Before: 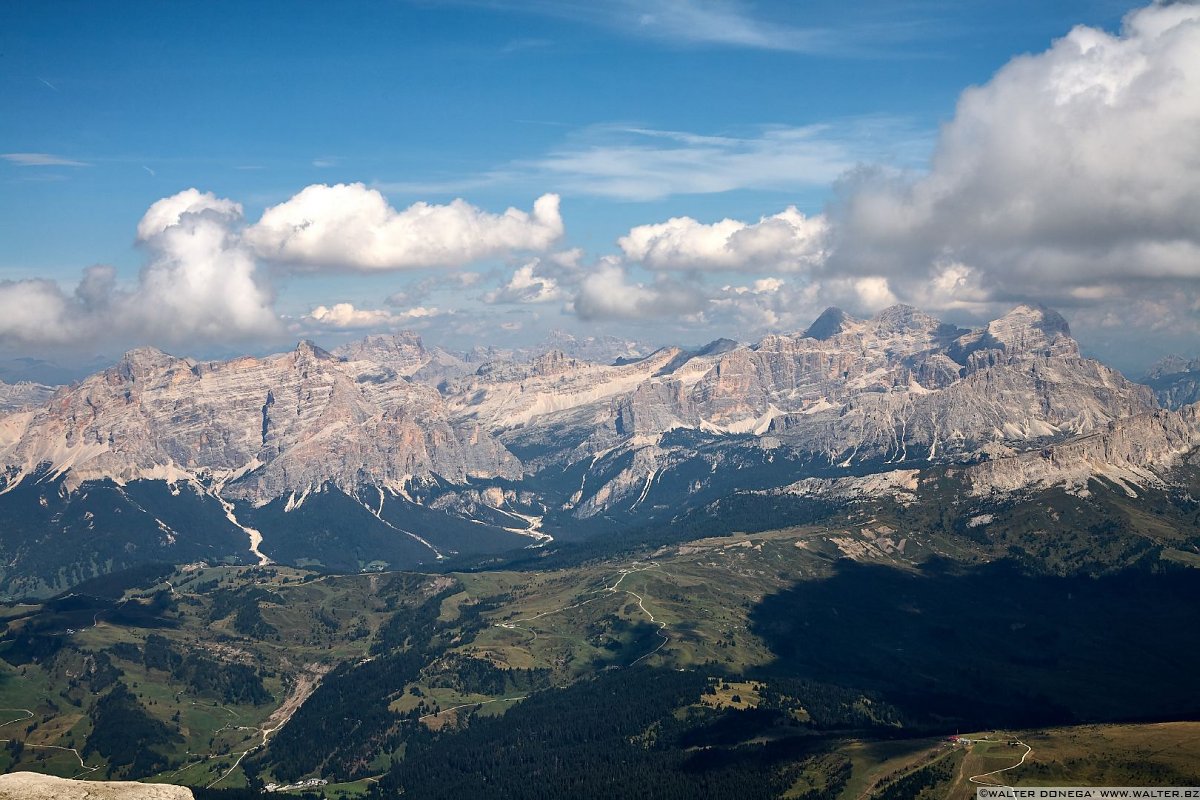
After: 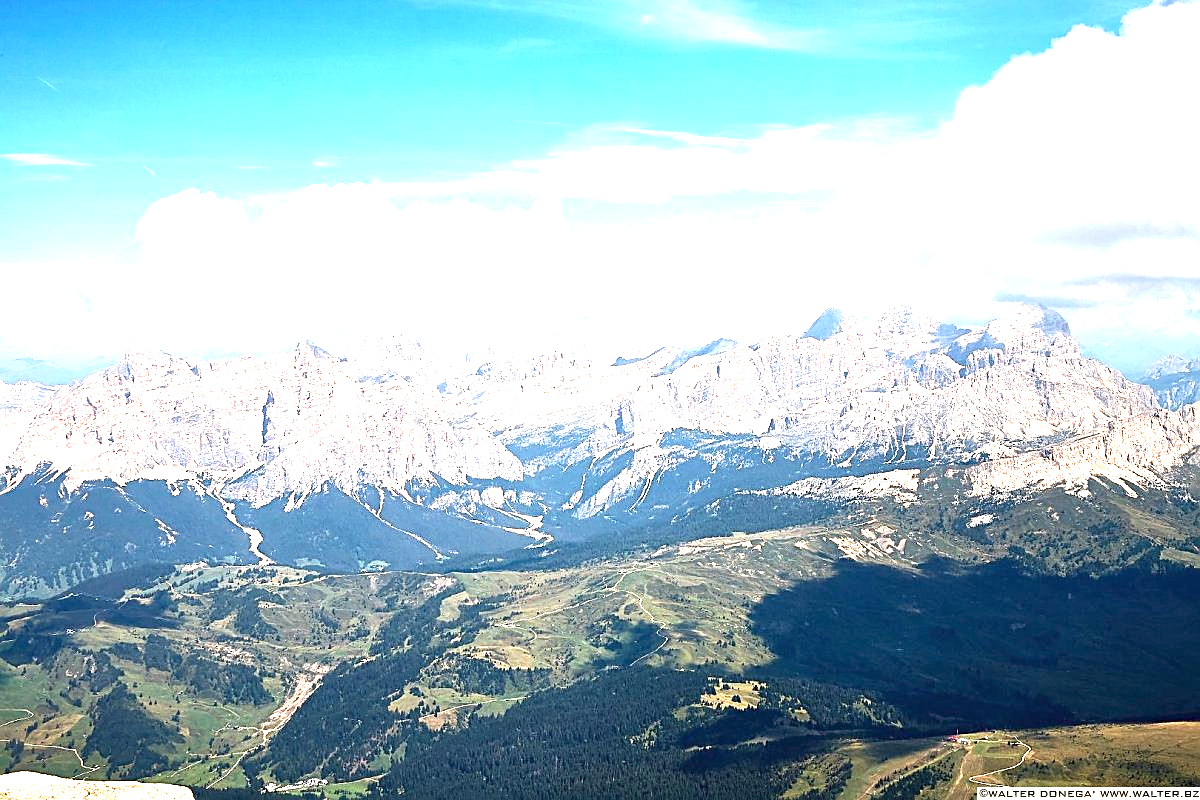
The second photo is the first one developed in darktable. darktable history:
sharpen: on, module defaults
exposure: black level correction 0, exposure 2.103 EV, compensate exposure bias true
